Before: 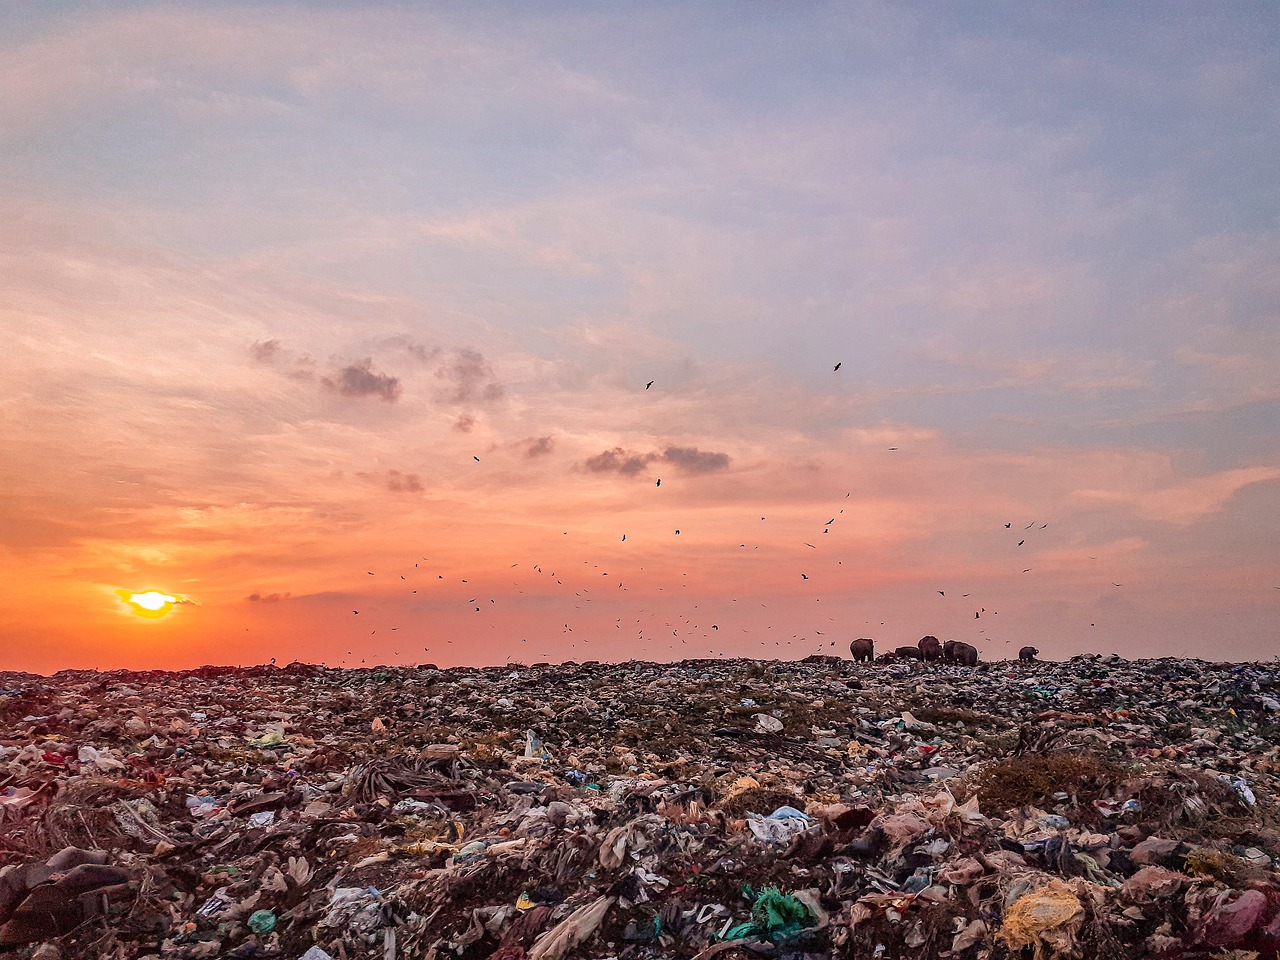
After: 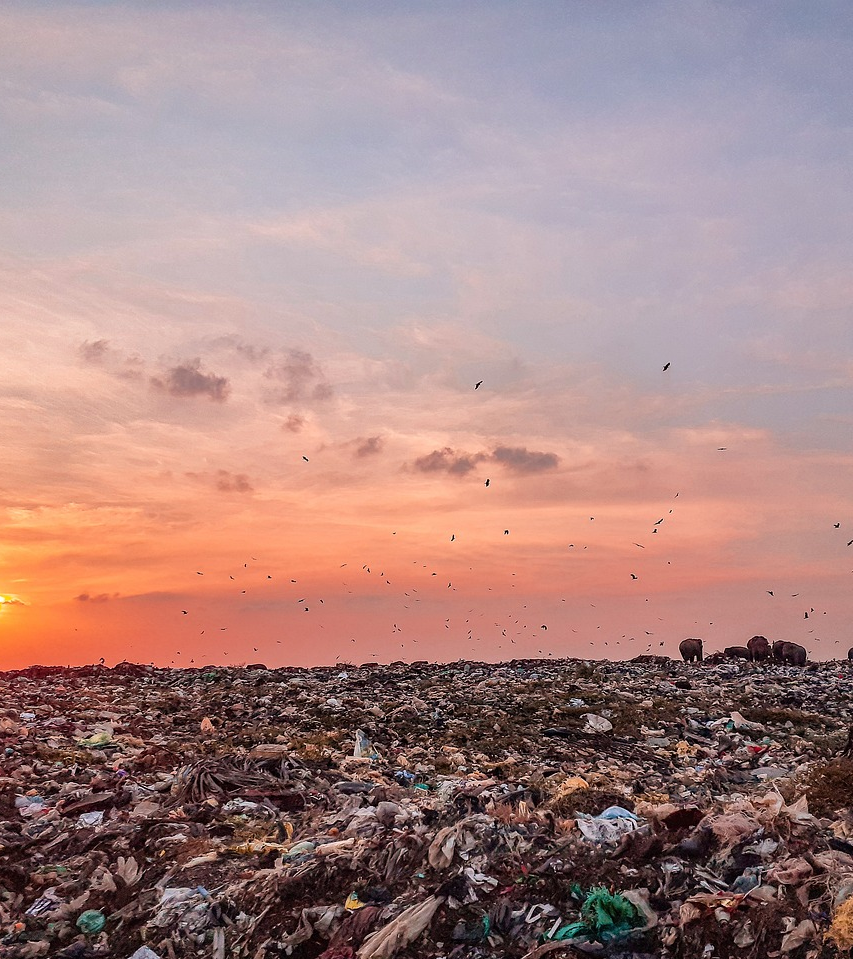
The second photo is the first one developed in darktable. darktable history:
exposure: compensate highlight preservation false
crop and rotate: left 13.409%, right 19.924%
